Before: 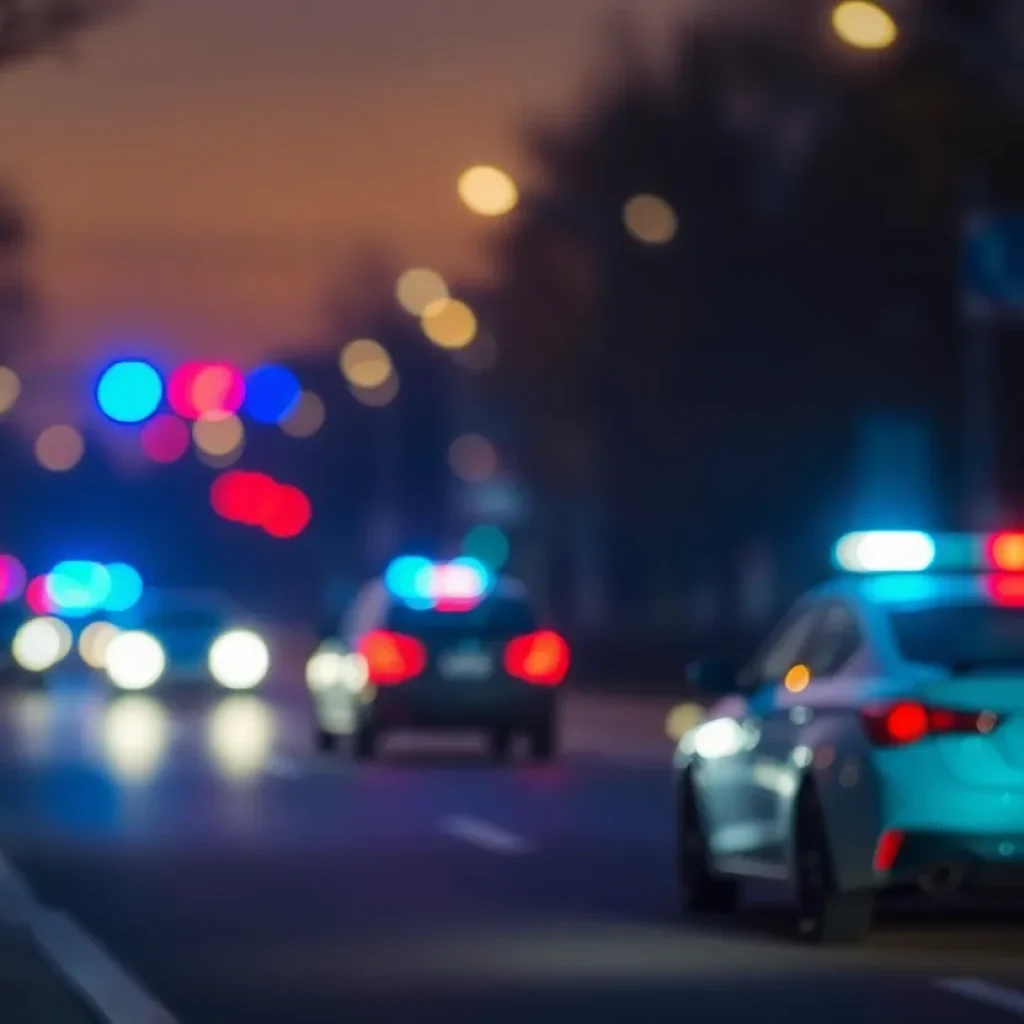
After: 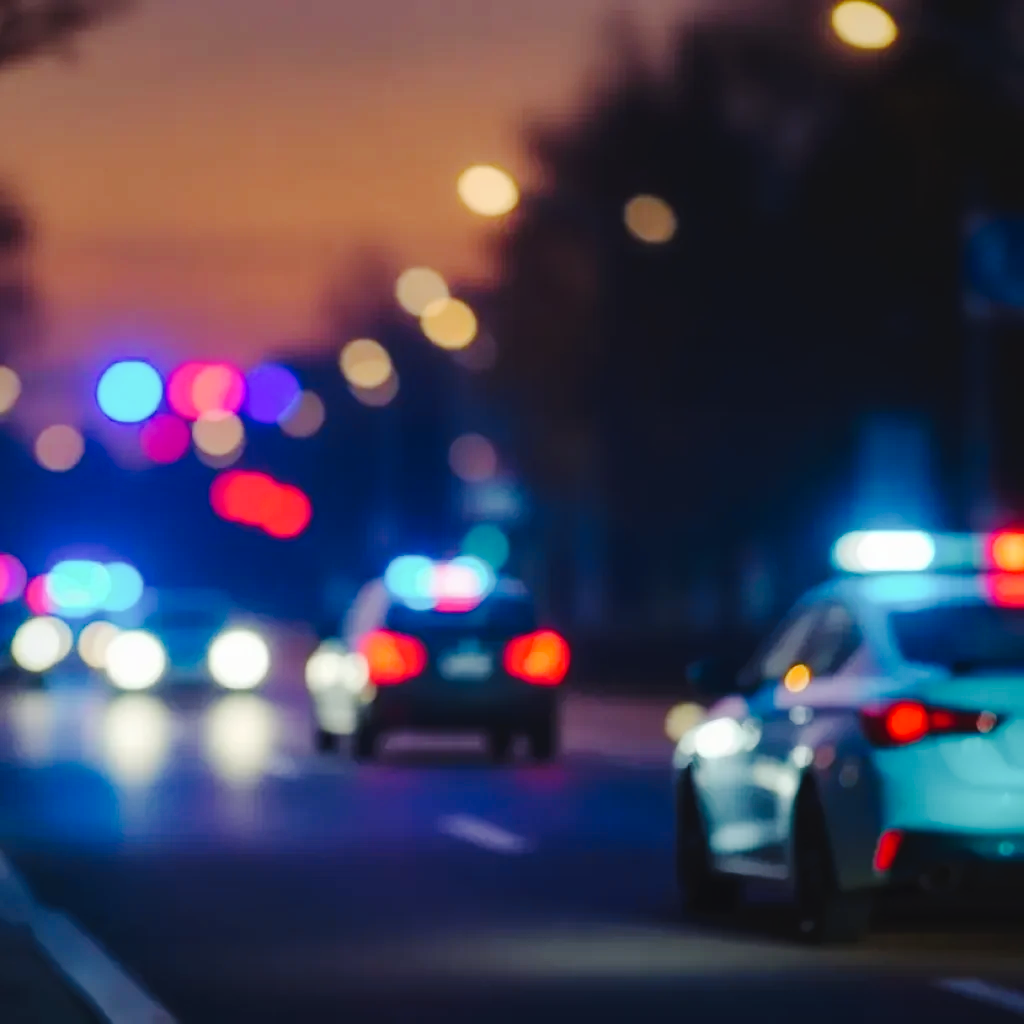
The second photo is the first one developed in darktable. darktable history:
tone curve: curves: ch0 [(0, 0) (0.003, 0.034) (0.011, 0.038) (0.025, 0.046) (0.044, 0.054) (0.069, 0.06) (0.1, 0.079) (0.136, 0.114) (0.177, 0.151) (0.224, 0.213) (0.277, 0.293) (0.335, 0.385) (0.399, 0.482) (0.468, 0.578) (0.543, 0.655) (0.623, 0.724) (0.709, 0.786) (0.801, 0.854) (0.898, 0.922) (1, 1)], preserve colors none
